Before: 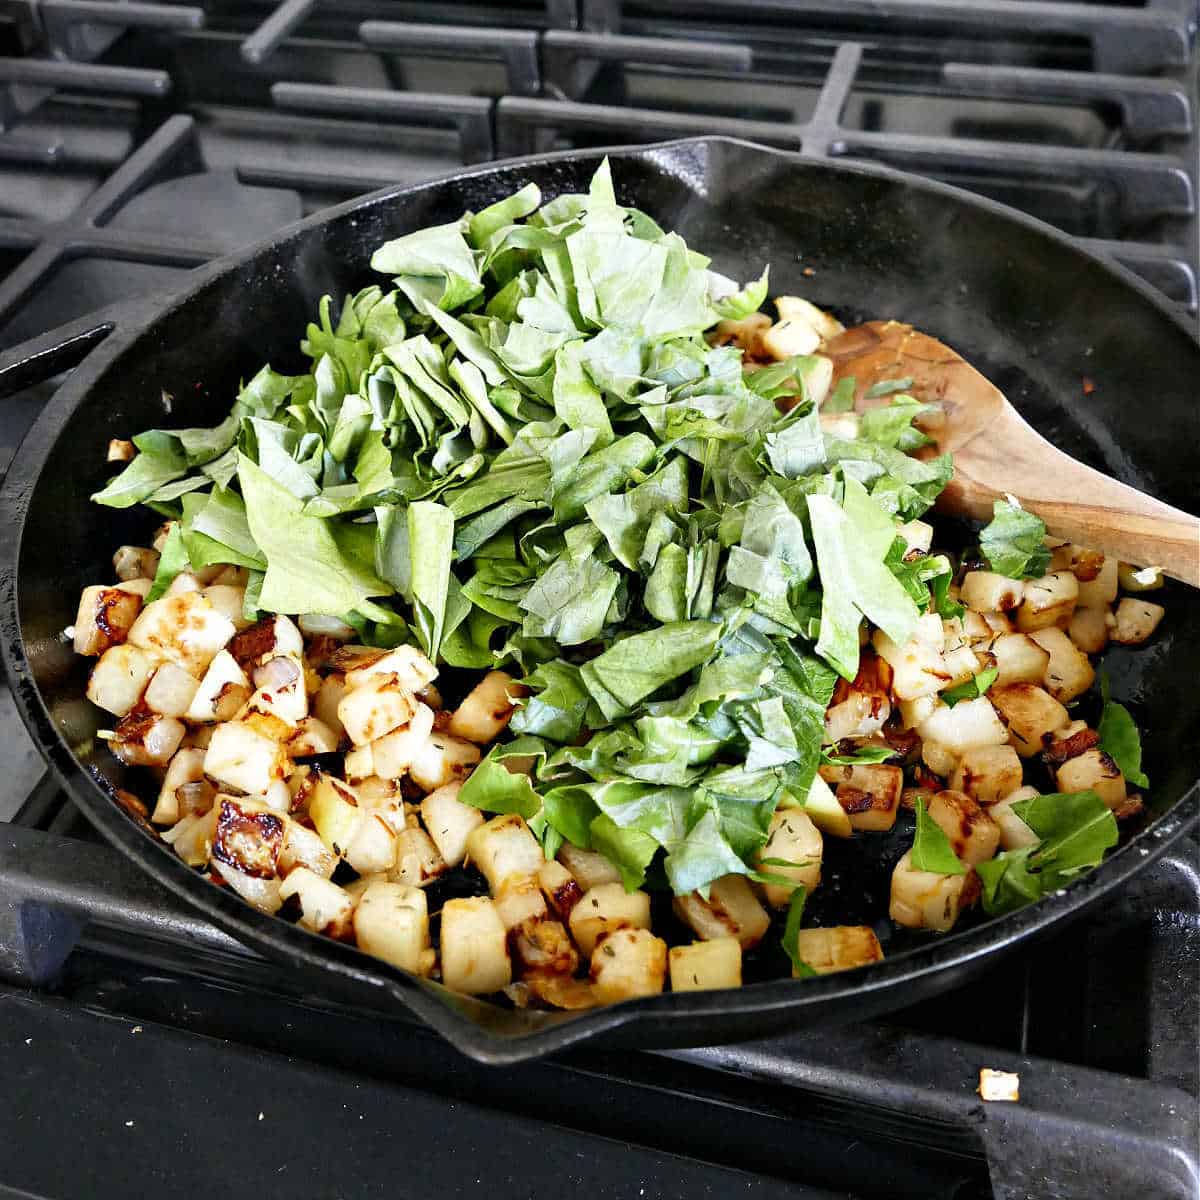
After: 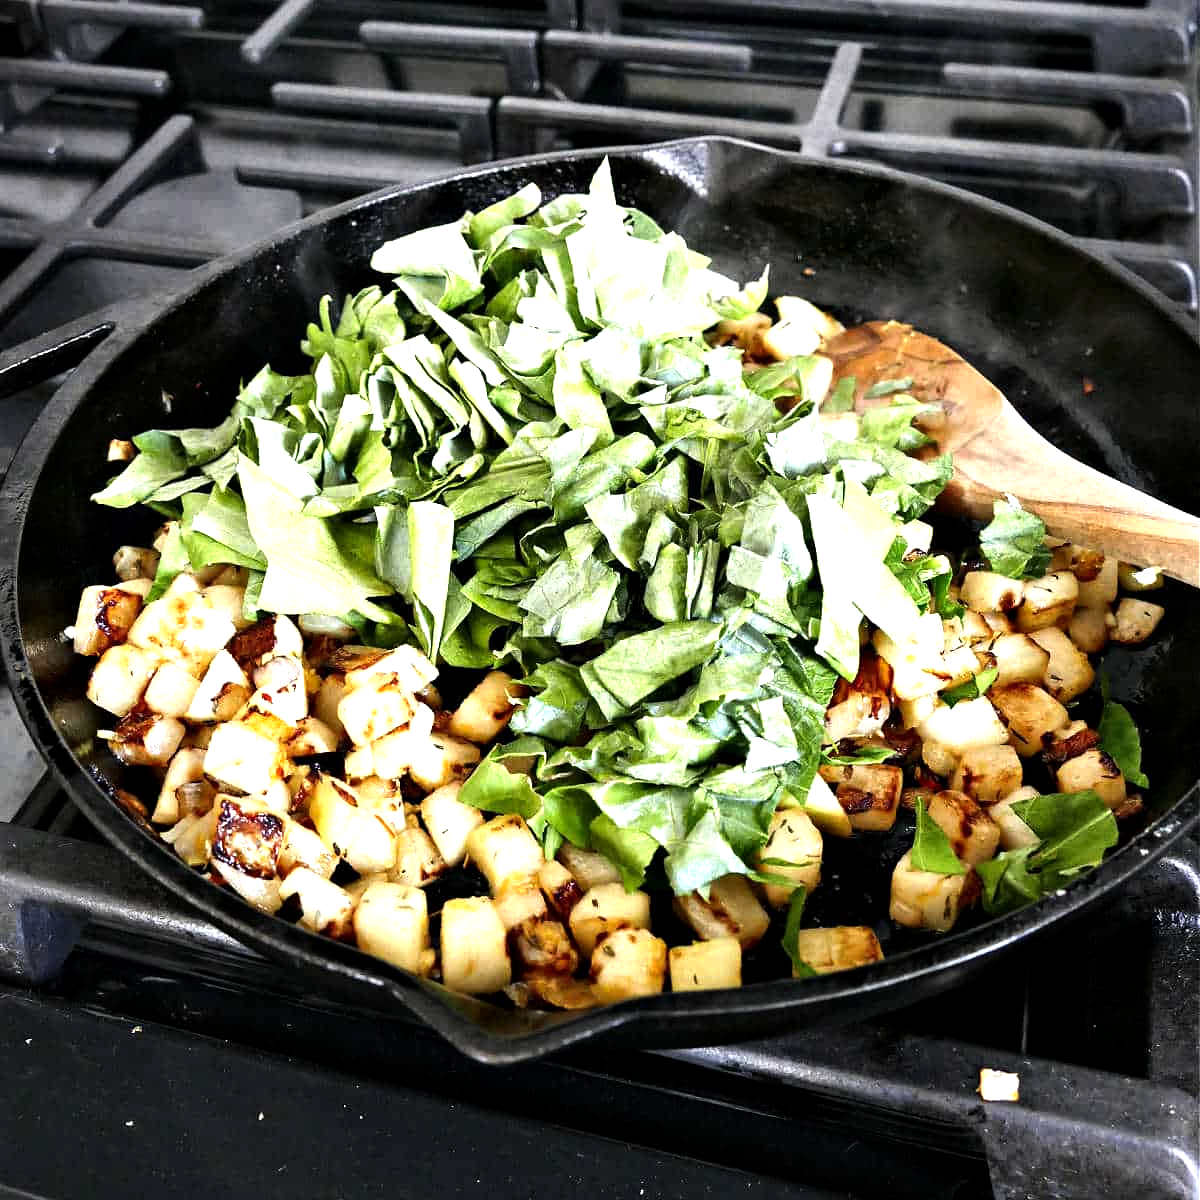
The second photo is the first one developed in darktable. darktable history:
tone equalizer: -8 EV -0.75 EV, -7 EV -0.7 EV, -6 EV -0.6 EV, -5 EV -0.4 EV, -3 EV 0.4 EV, -2 EV 0.6 EV, -1 EV 0.7 EV, +0 EV 0.75 EV, edges refinement/feathering 500, mask exposure compensation -1.57 EV, preserve details no
local contrast: mode bilateral grid, contrast 20, coarseness 50, detail 120%, midtone range 0.2
